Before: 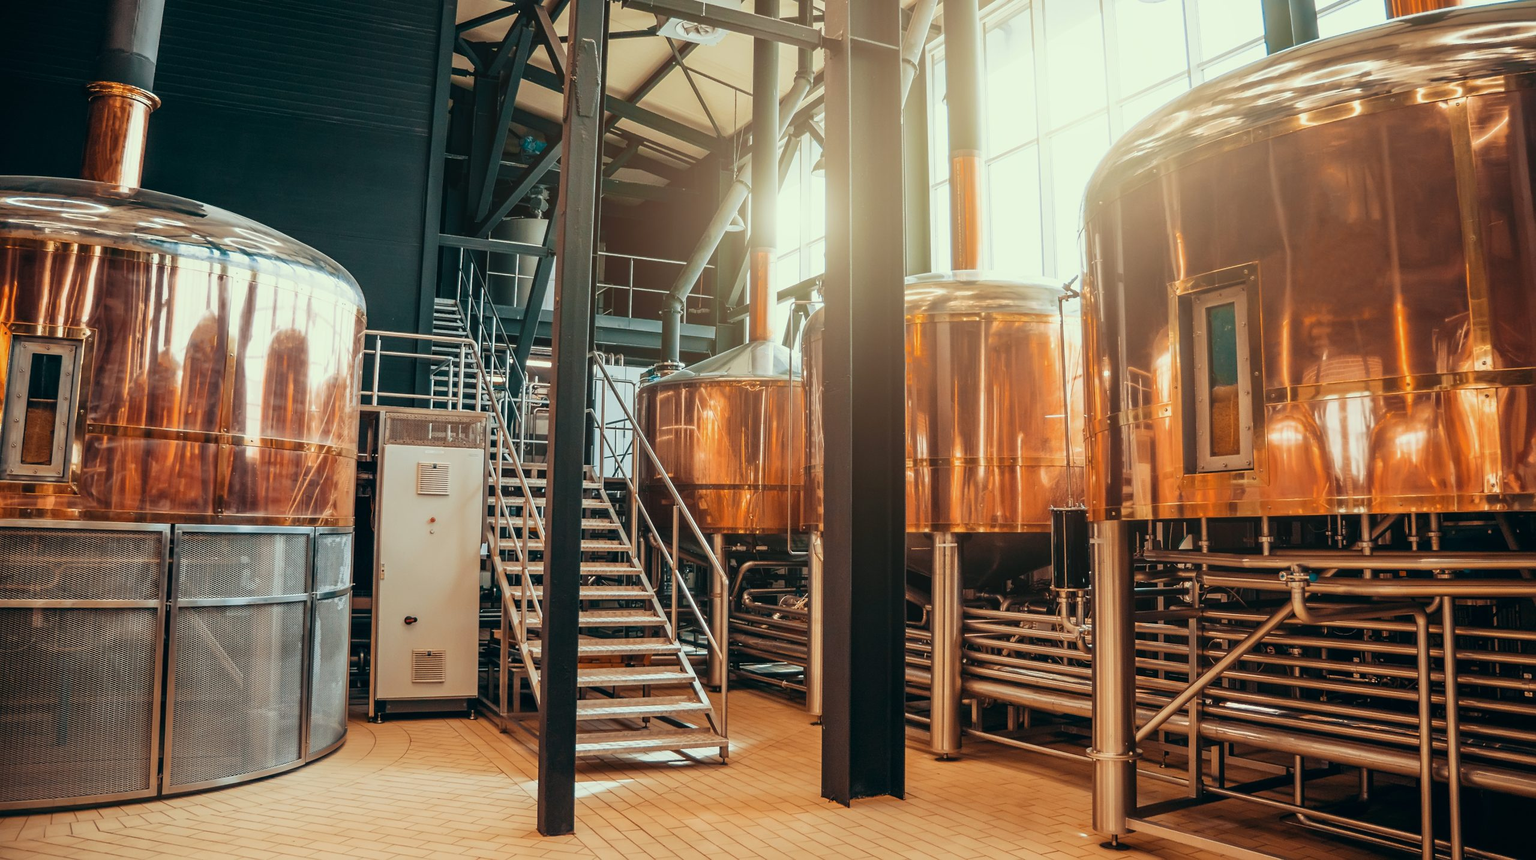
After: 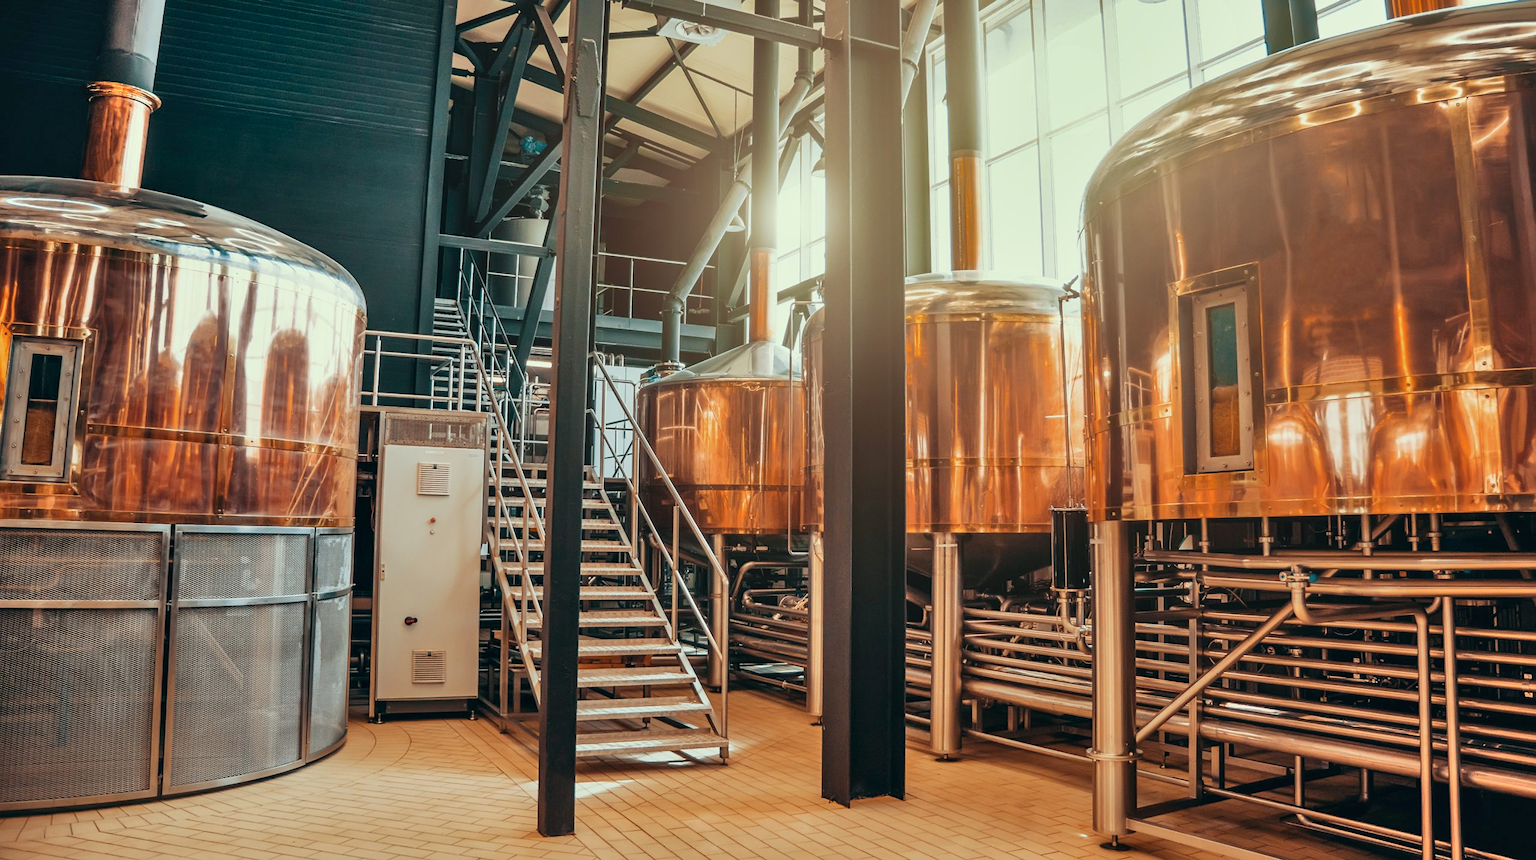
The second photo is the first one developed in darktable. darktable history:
shadows and highlights: shadows 60.01, highlights -60.28, soften with gaussian
